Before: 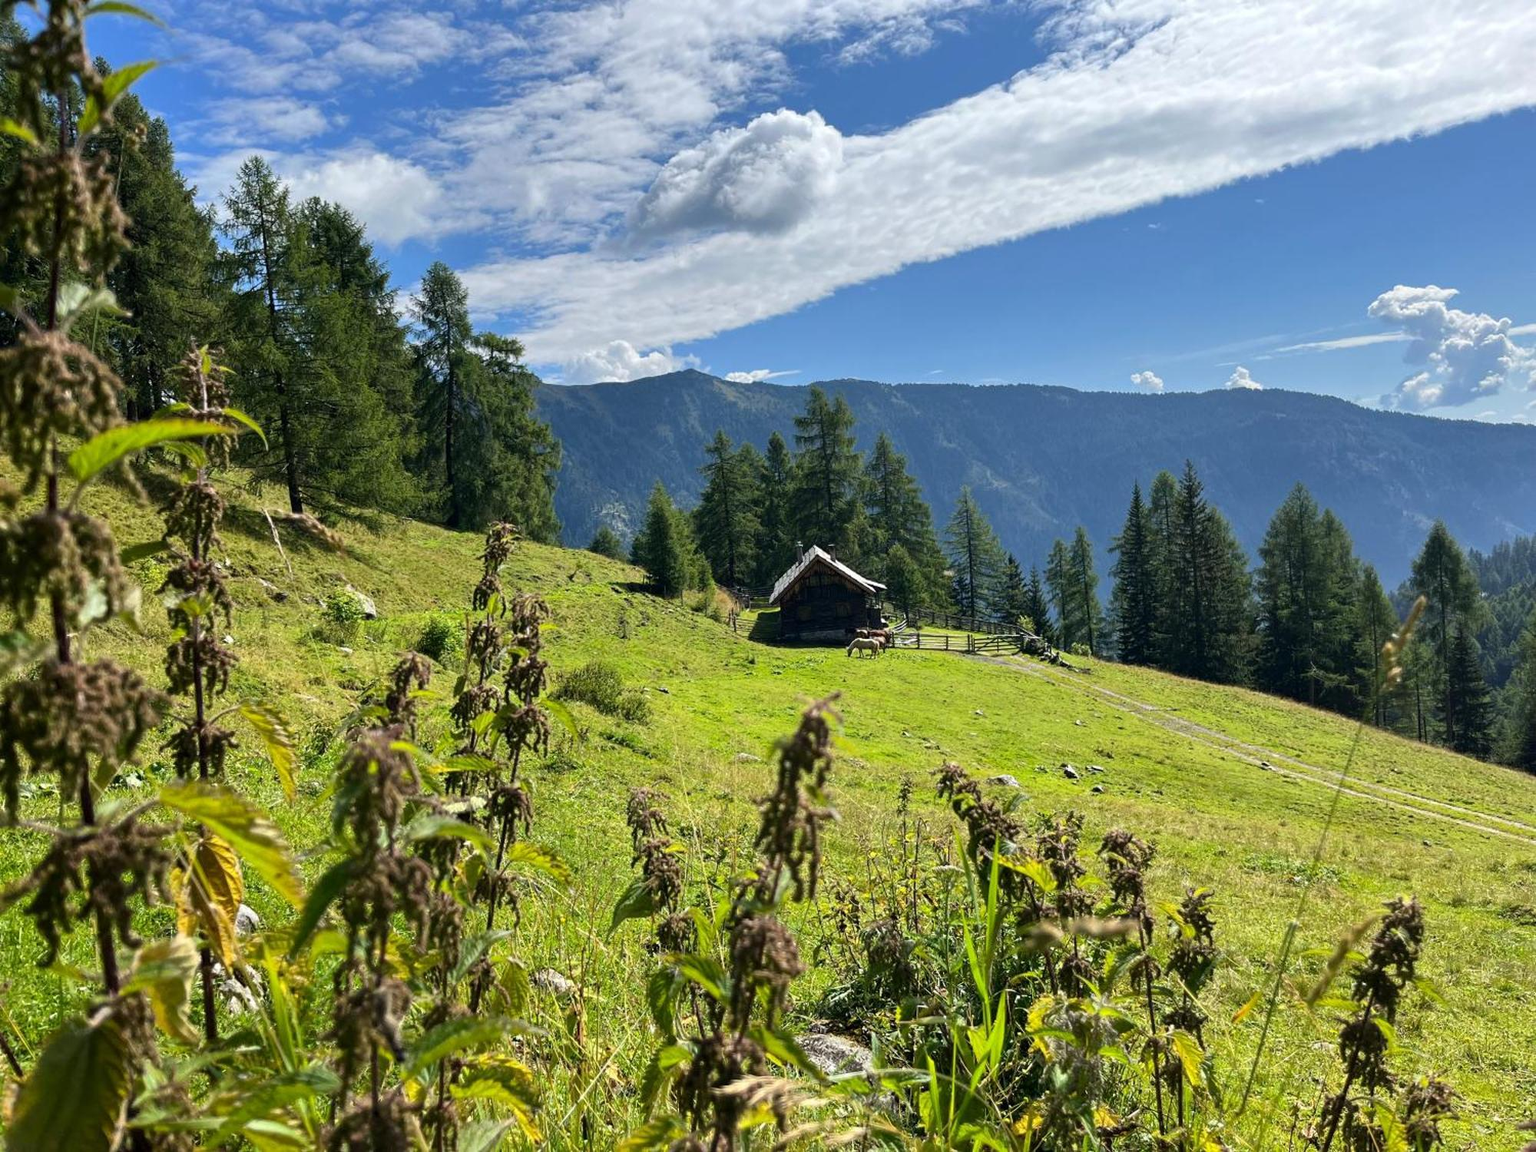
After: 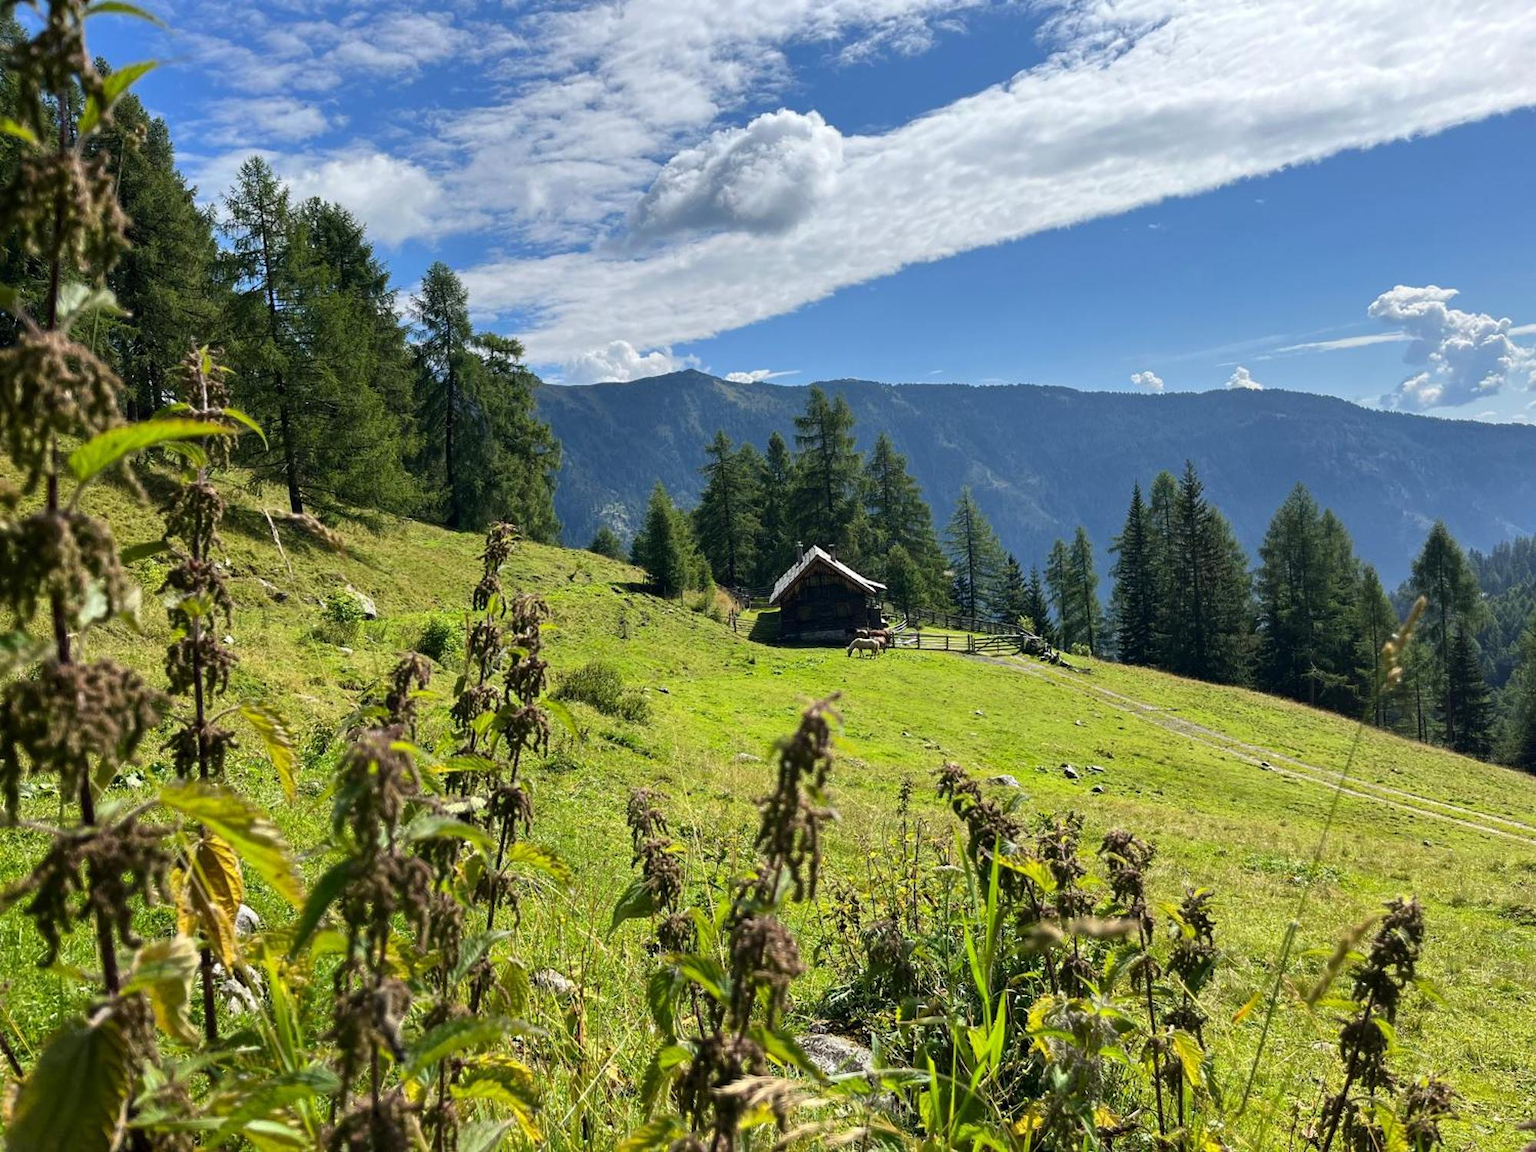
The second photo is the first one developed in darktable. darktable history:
exposure: compensate exposure bias true, compensate highlight preservation false
